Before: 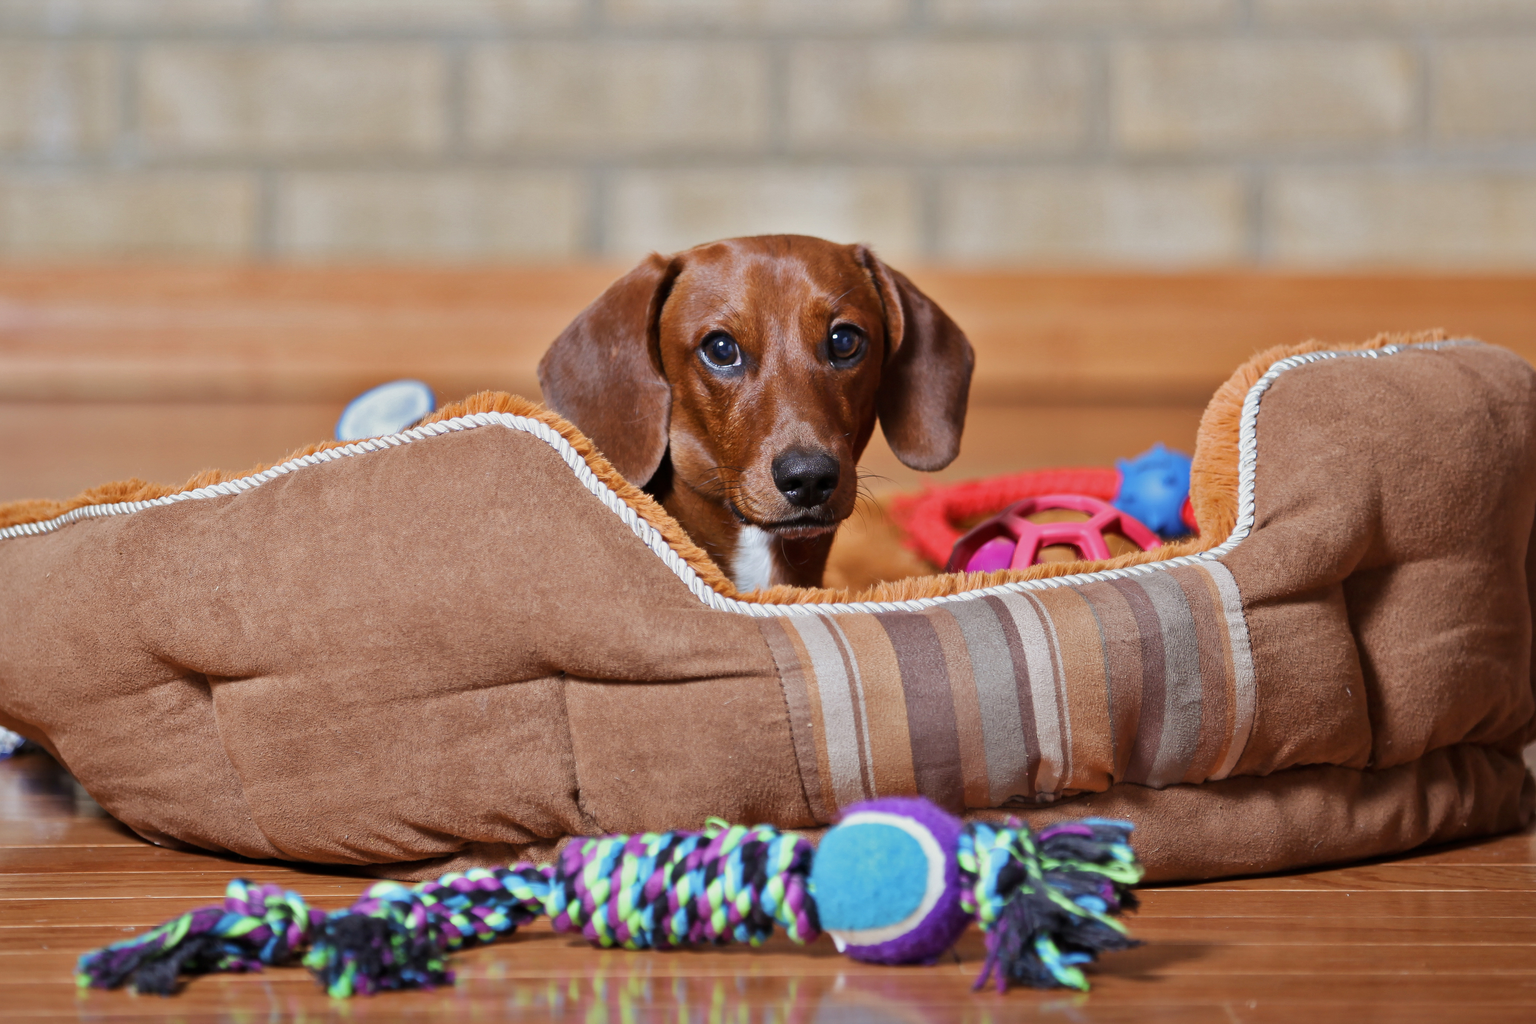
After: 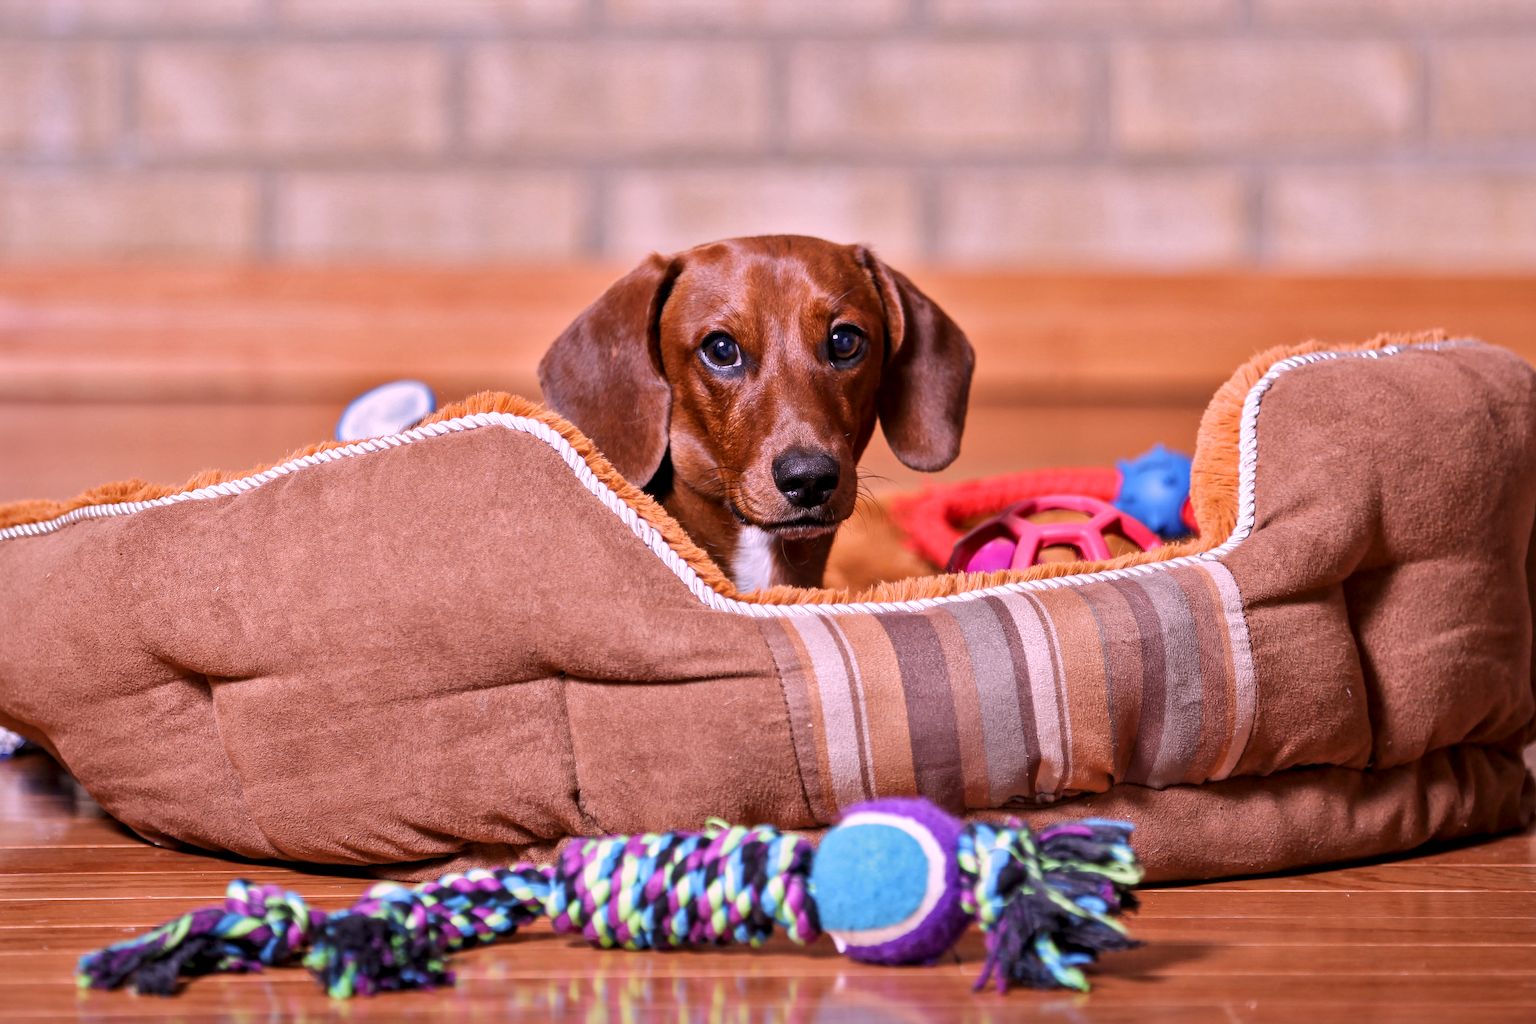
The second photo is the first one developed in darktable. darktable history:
white balance: red 1.188, blue 1.11
local contrast: detail 130%
